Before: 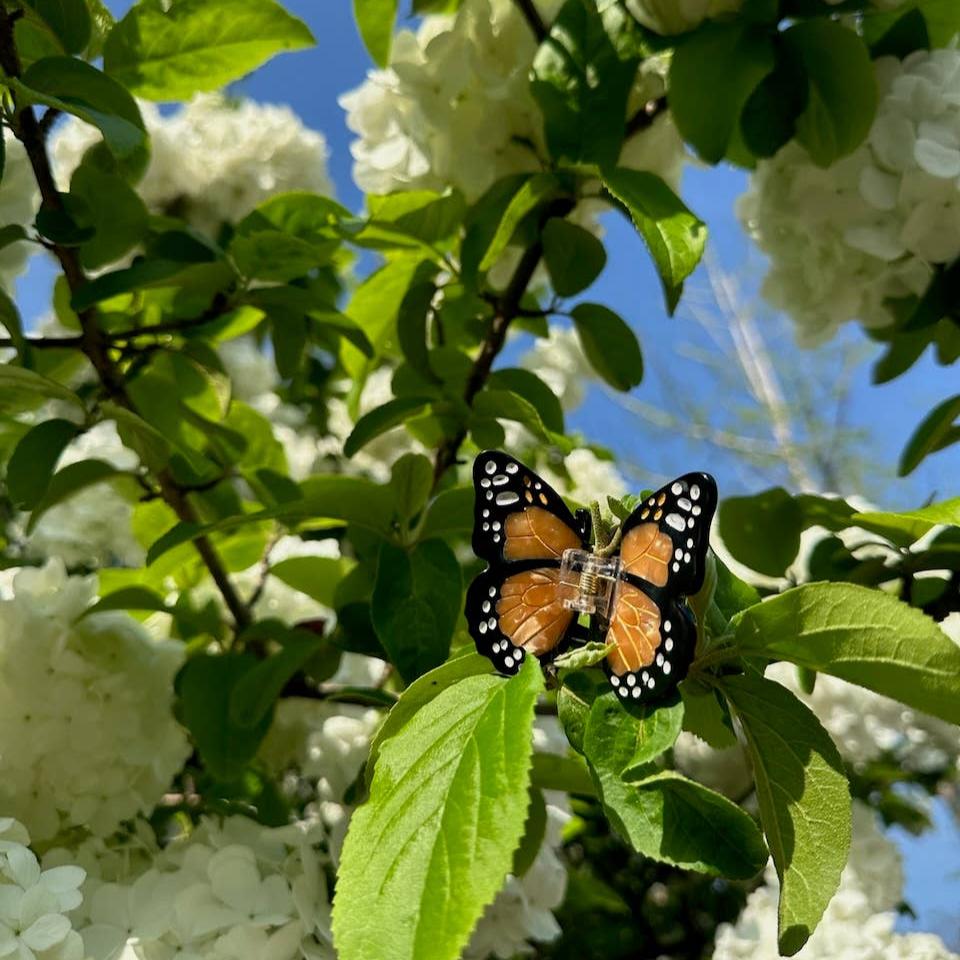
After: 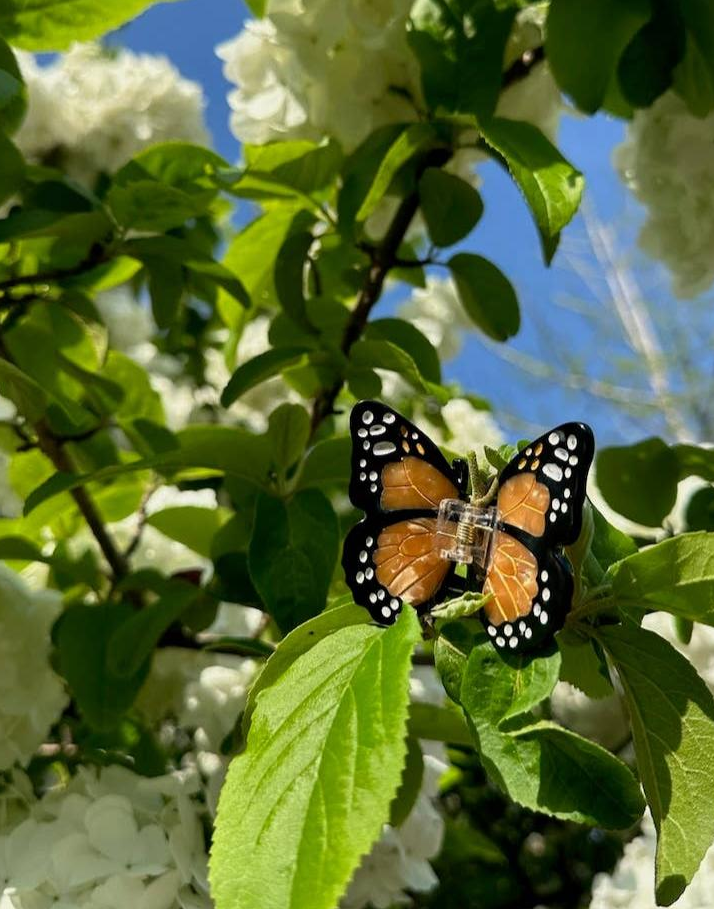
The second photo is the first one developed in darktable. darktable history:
crop and rotate: left 12.914%, top 5.271%, right 12.629%
